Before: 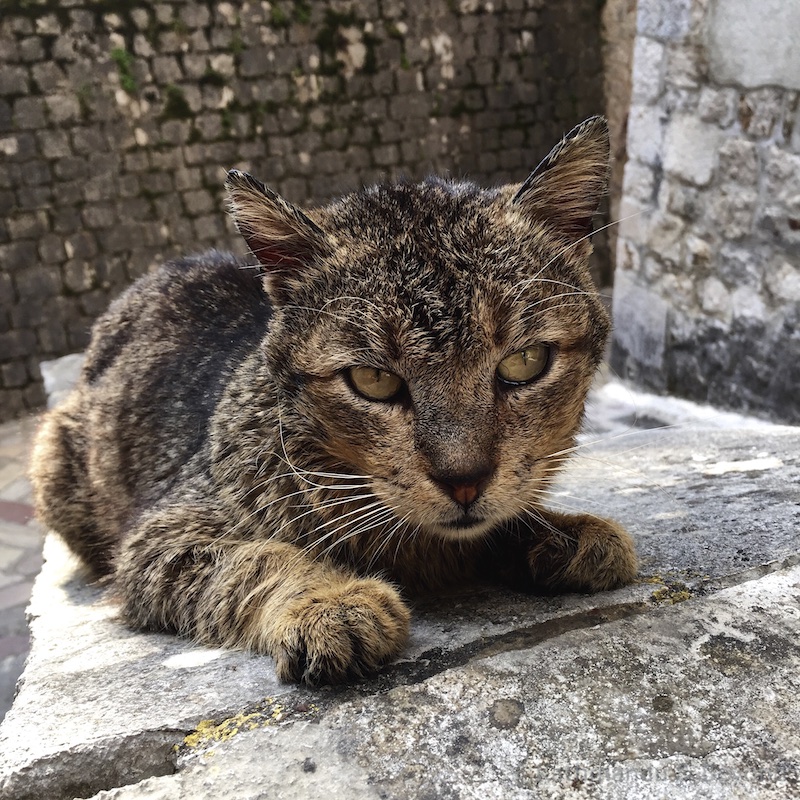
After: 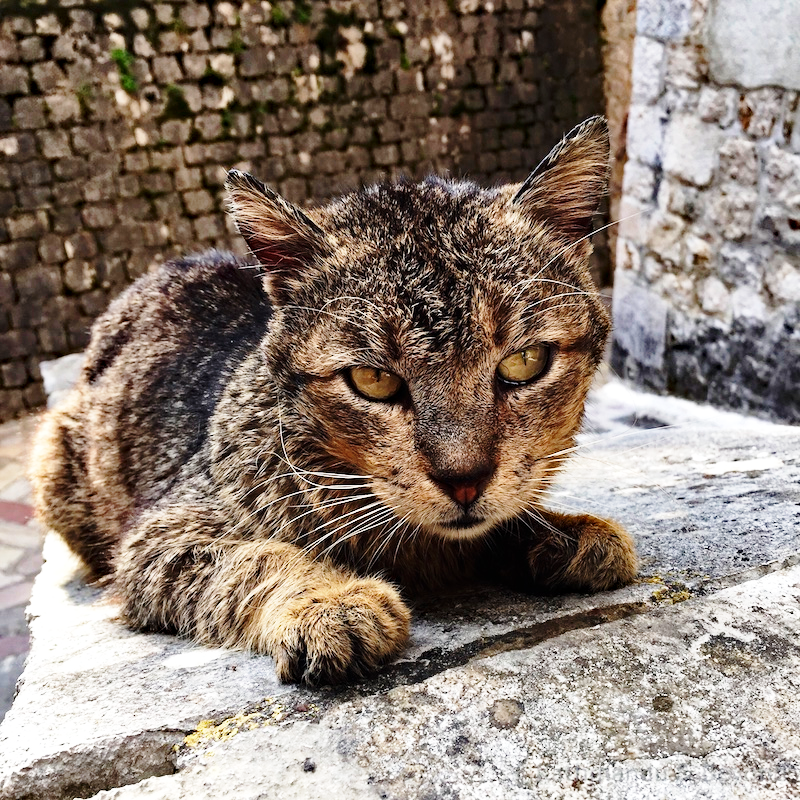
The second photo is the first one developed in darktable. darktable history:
haze removal: strength 0.422, compatibility mode true, adaptive false
base curve: curves: ch0 [(0, 0) (0.028, 0.03) (0.121, 0.232) (0.46, 0.748) (0.859, 0.968) (1, 1)], preserve colors none
exposure: compensate highlight preservation false
contrast brightness saturation: saturation -0.049
